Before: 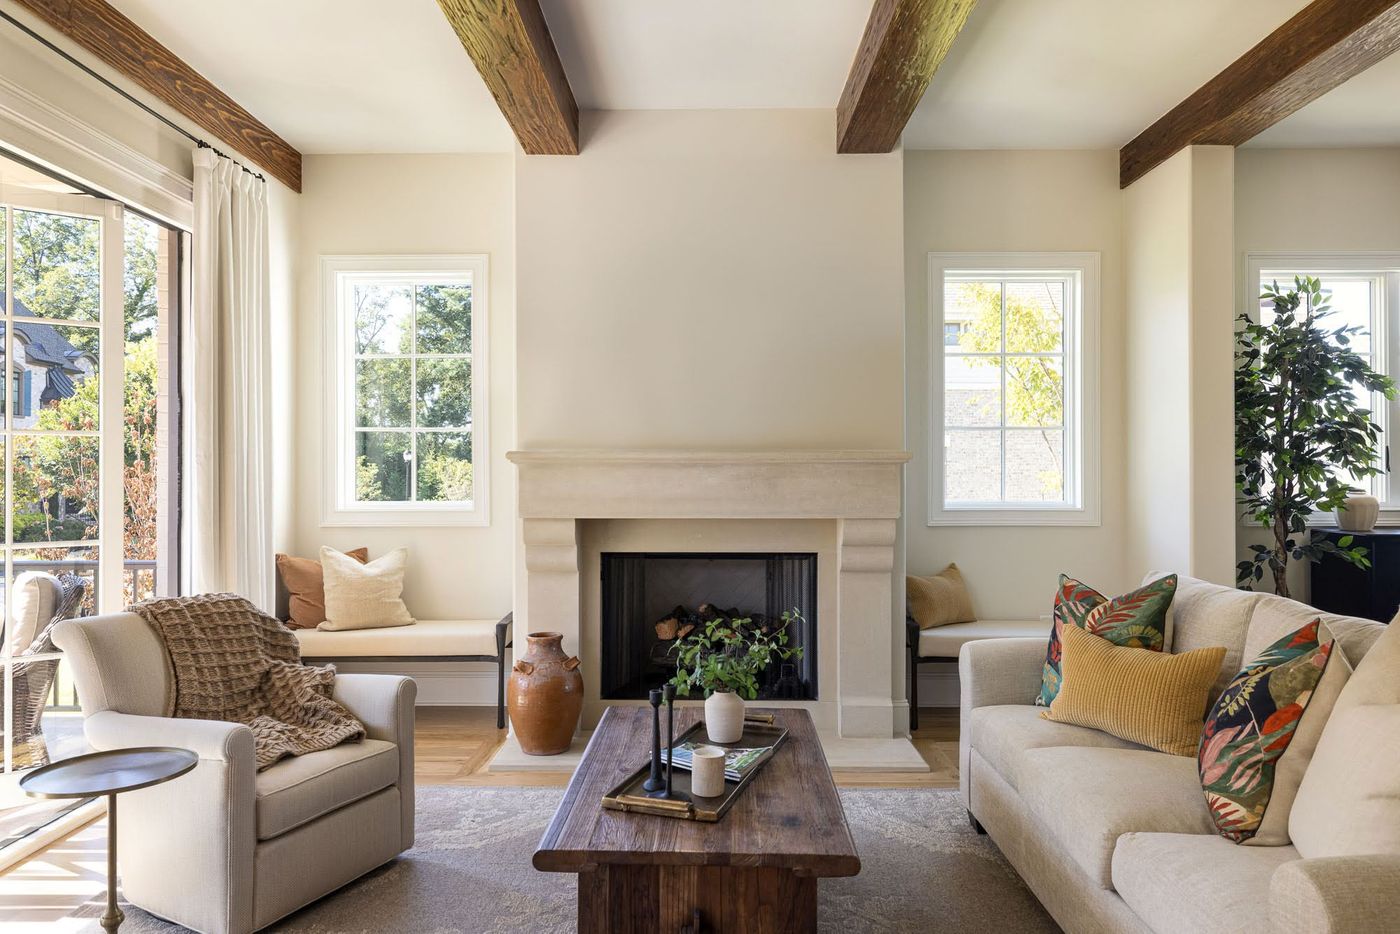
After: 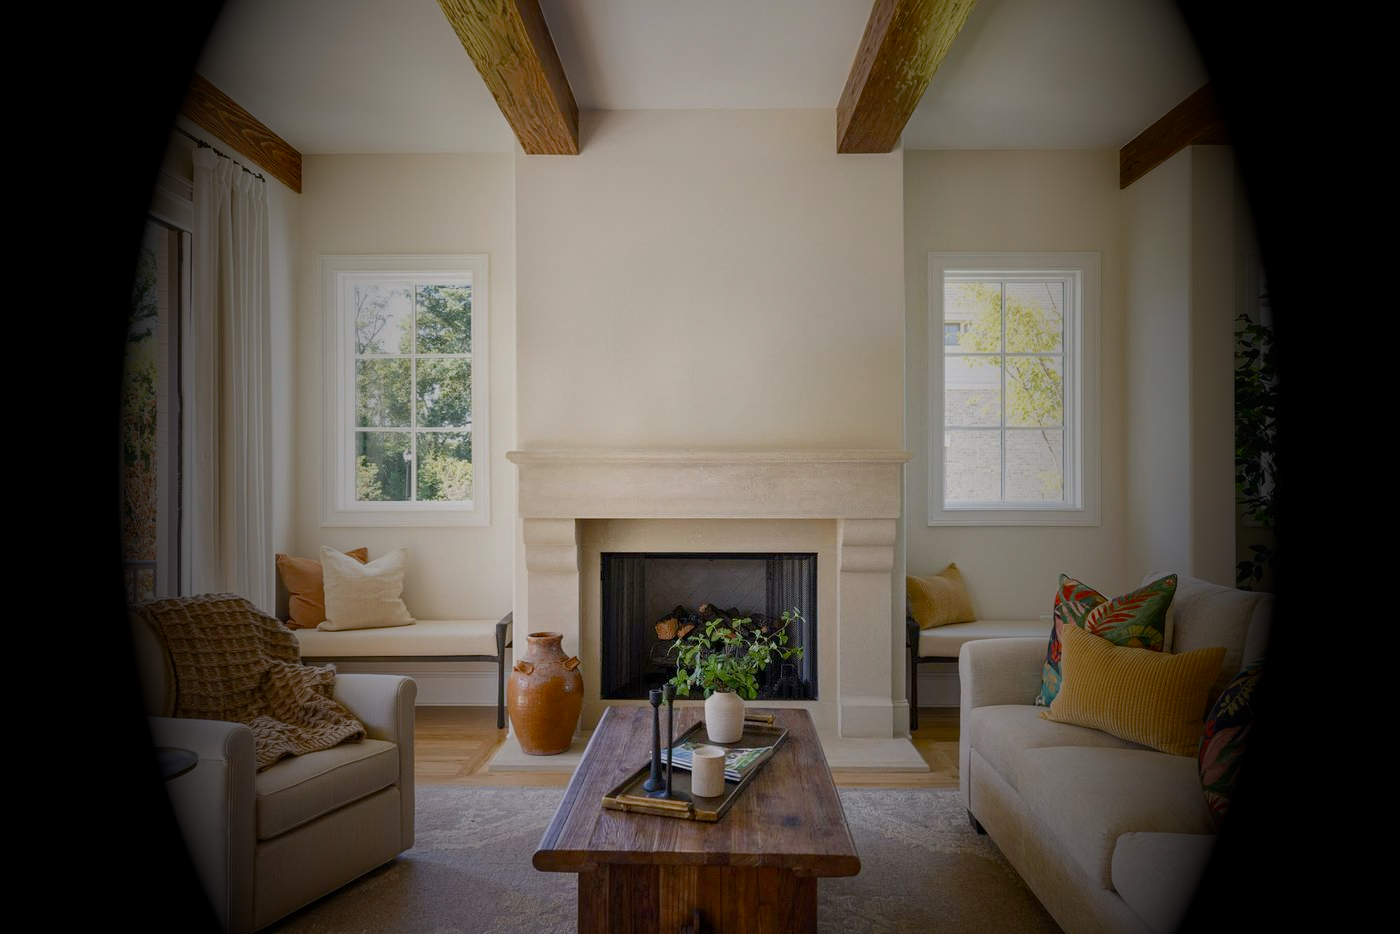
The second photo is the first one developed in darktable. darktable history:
vignetting: fall-off start 15.9%, fall-off radius 100%, brightness -1, saturation 0.5, width/height ratio 0.719
white balance: red 1, blue 1
color balance rgb: shadows lift › chroma 1%, shadows lift › hue 113°, highlights gain › chroma 0.2%, highlights gain › hue 333°, perceptual saturation grading › global saturation 20%, perceptual saturation grading › highlights -50%, perceptual saturation grading › shadows 25%, contrast -10%
